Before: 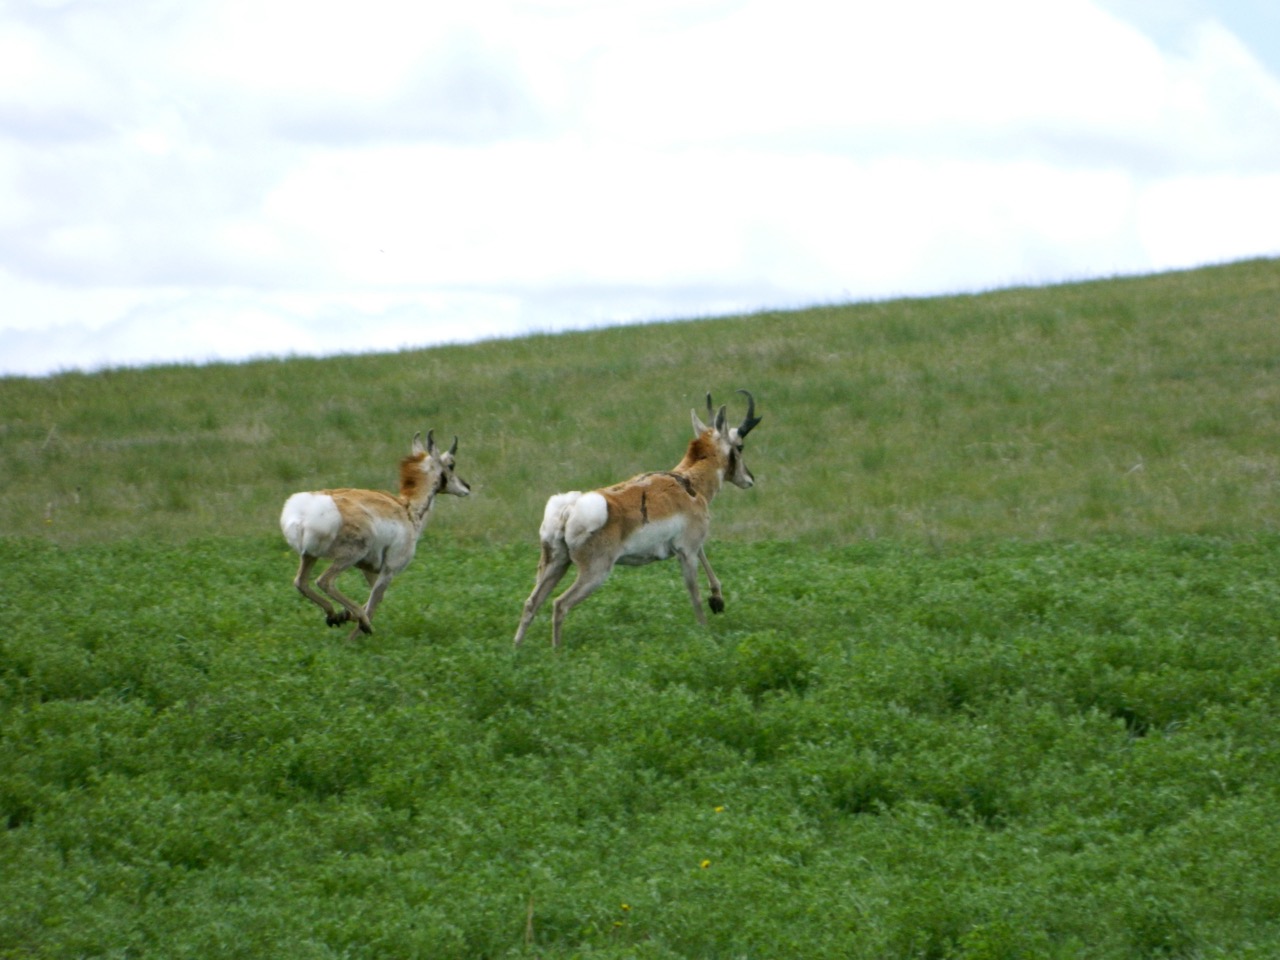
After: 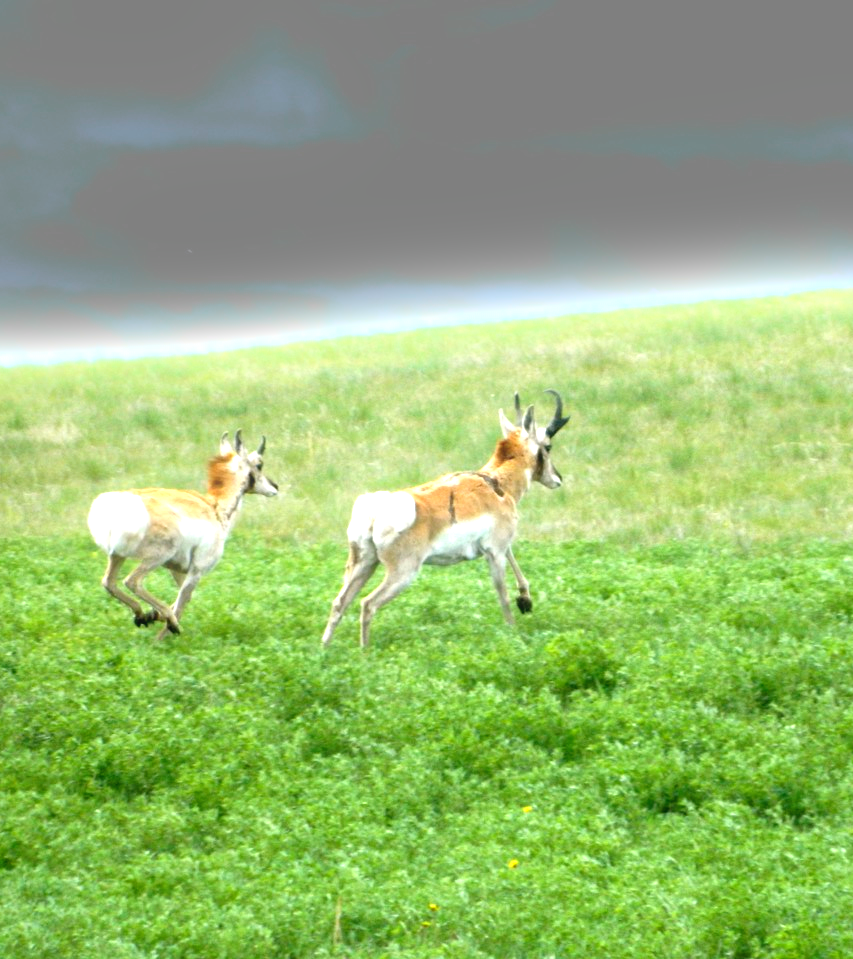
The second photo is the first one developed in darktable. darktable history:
exposure: black level correction 0, exposure 1.9 EV, compensate highlight preservation false
bloom: size 9%, threshold 100%, strength 7%
crop and rotate: left 15.055%, right 18.278%
